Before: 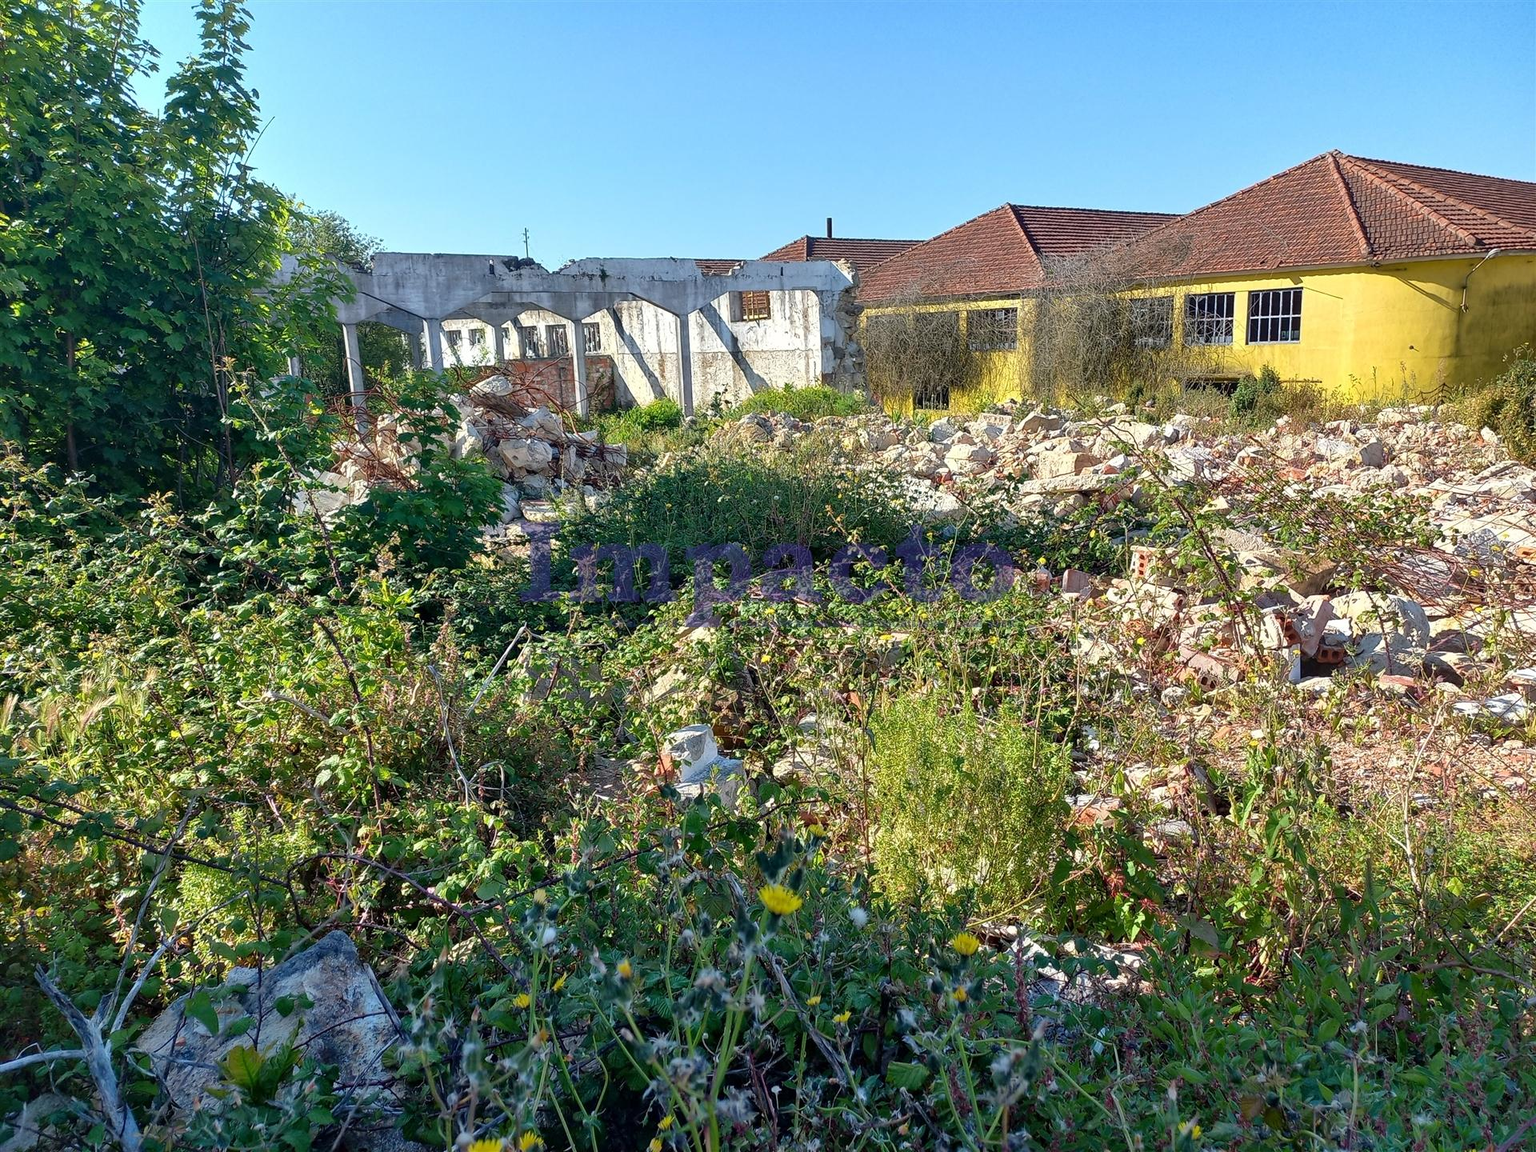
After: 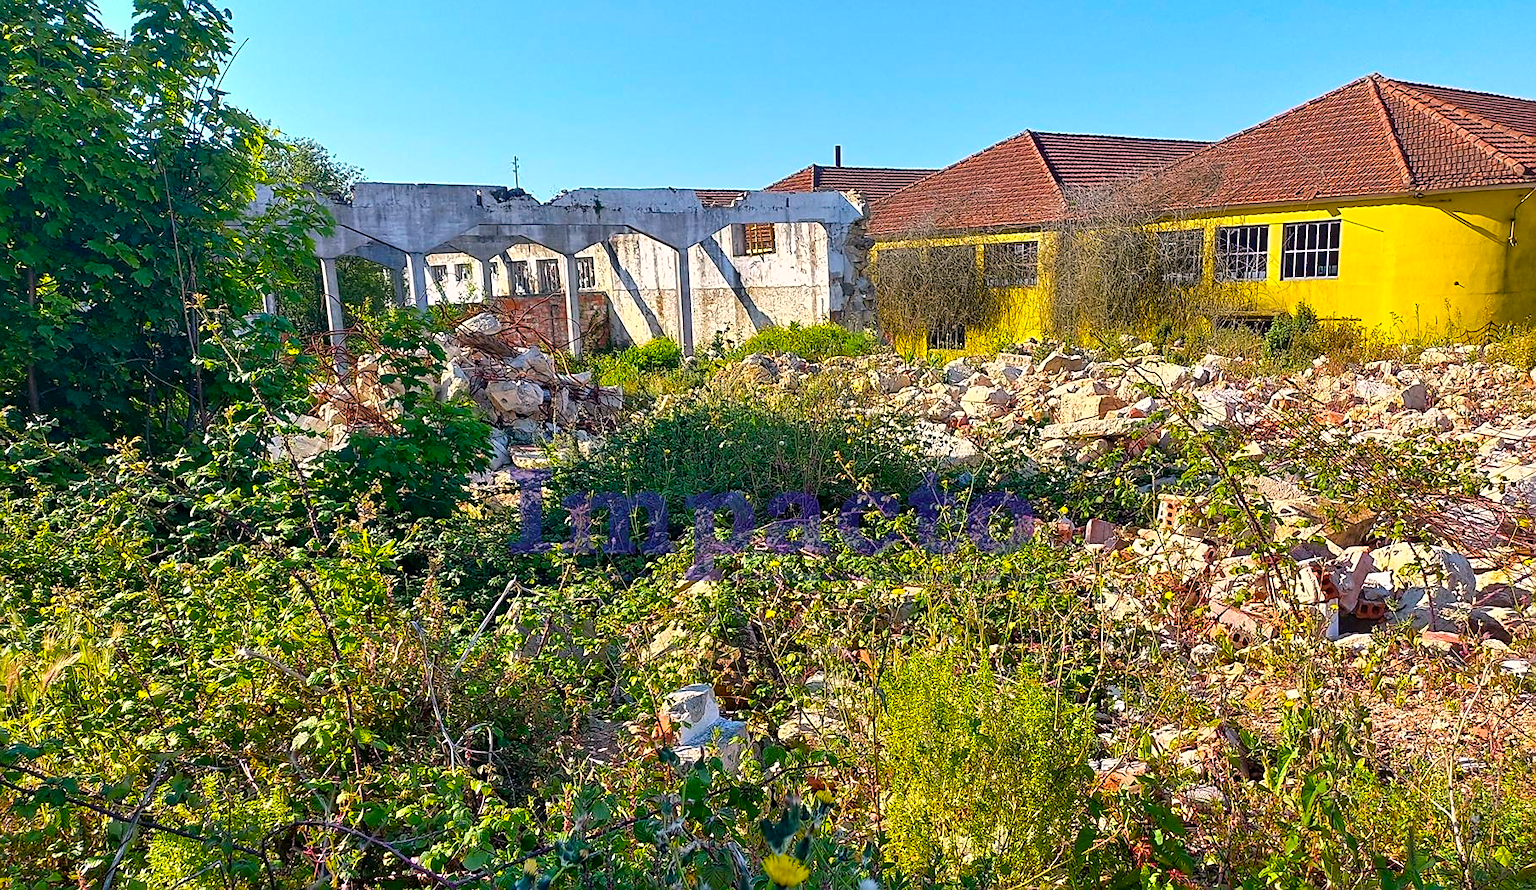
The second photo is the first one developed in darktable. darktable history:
crop: left 2.702%, top 7.049%, right 3.138%, bottom 20.15%
color correction: highlights a* 7.89, highlights b* 3.97
color balance rgb: linear chroma grading › global chroma 15.291%, perceptual saturation grading › global saturation 29.562%, global vibrance 20%
sharpen: on, module defaults
